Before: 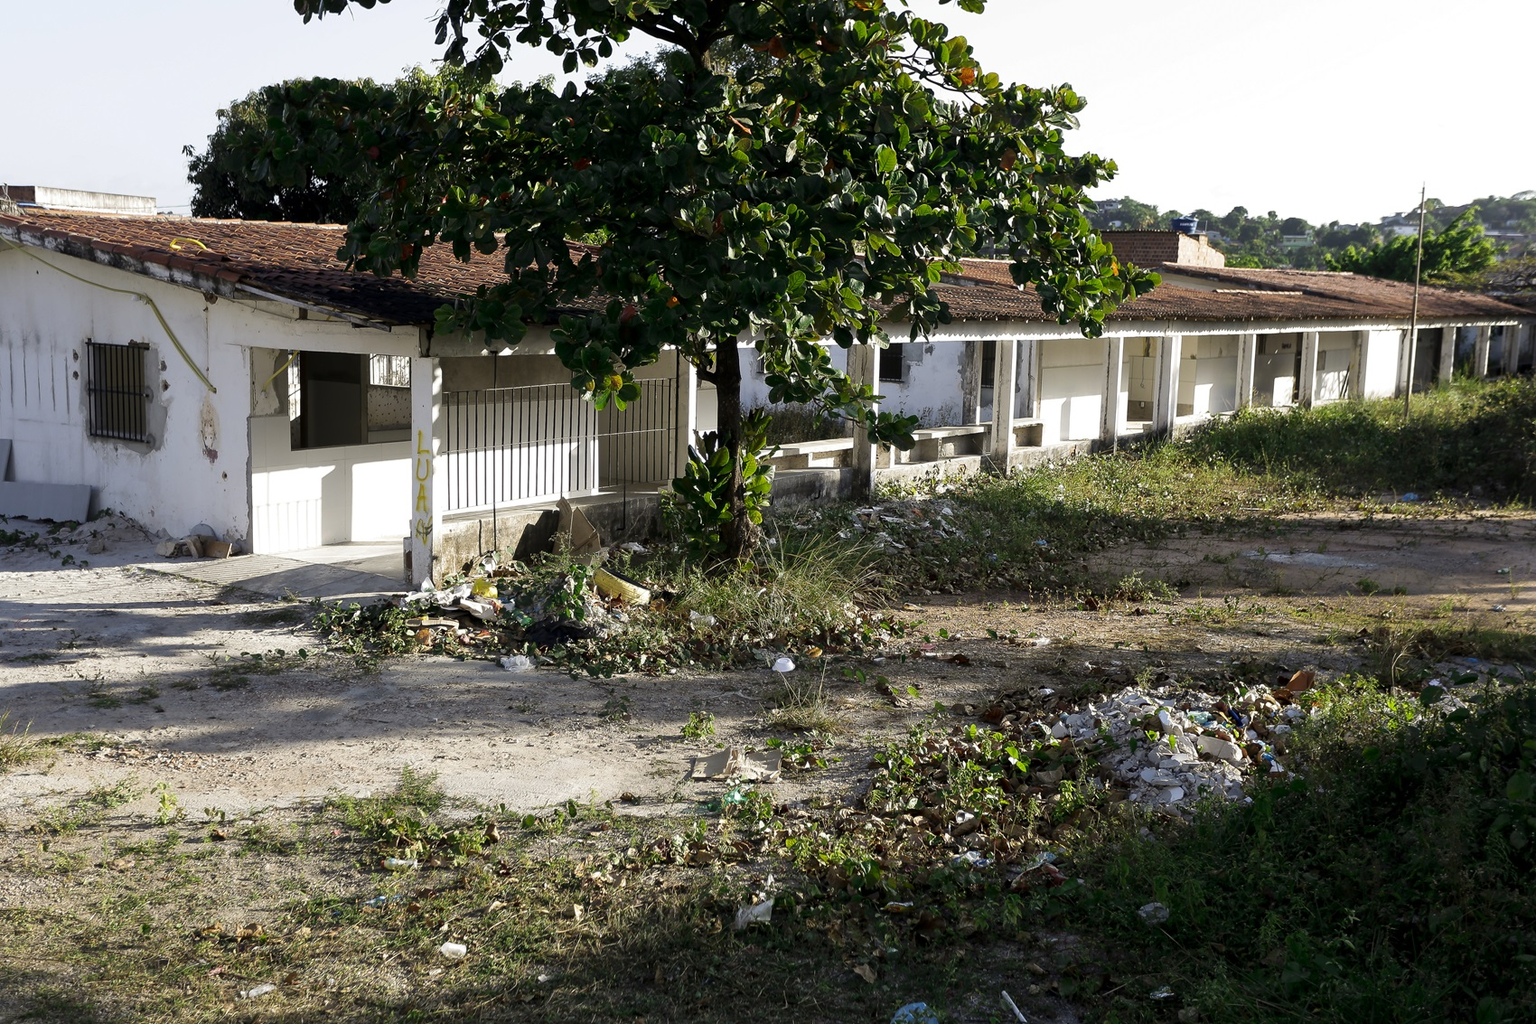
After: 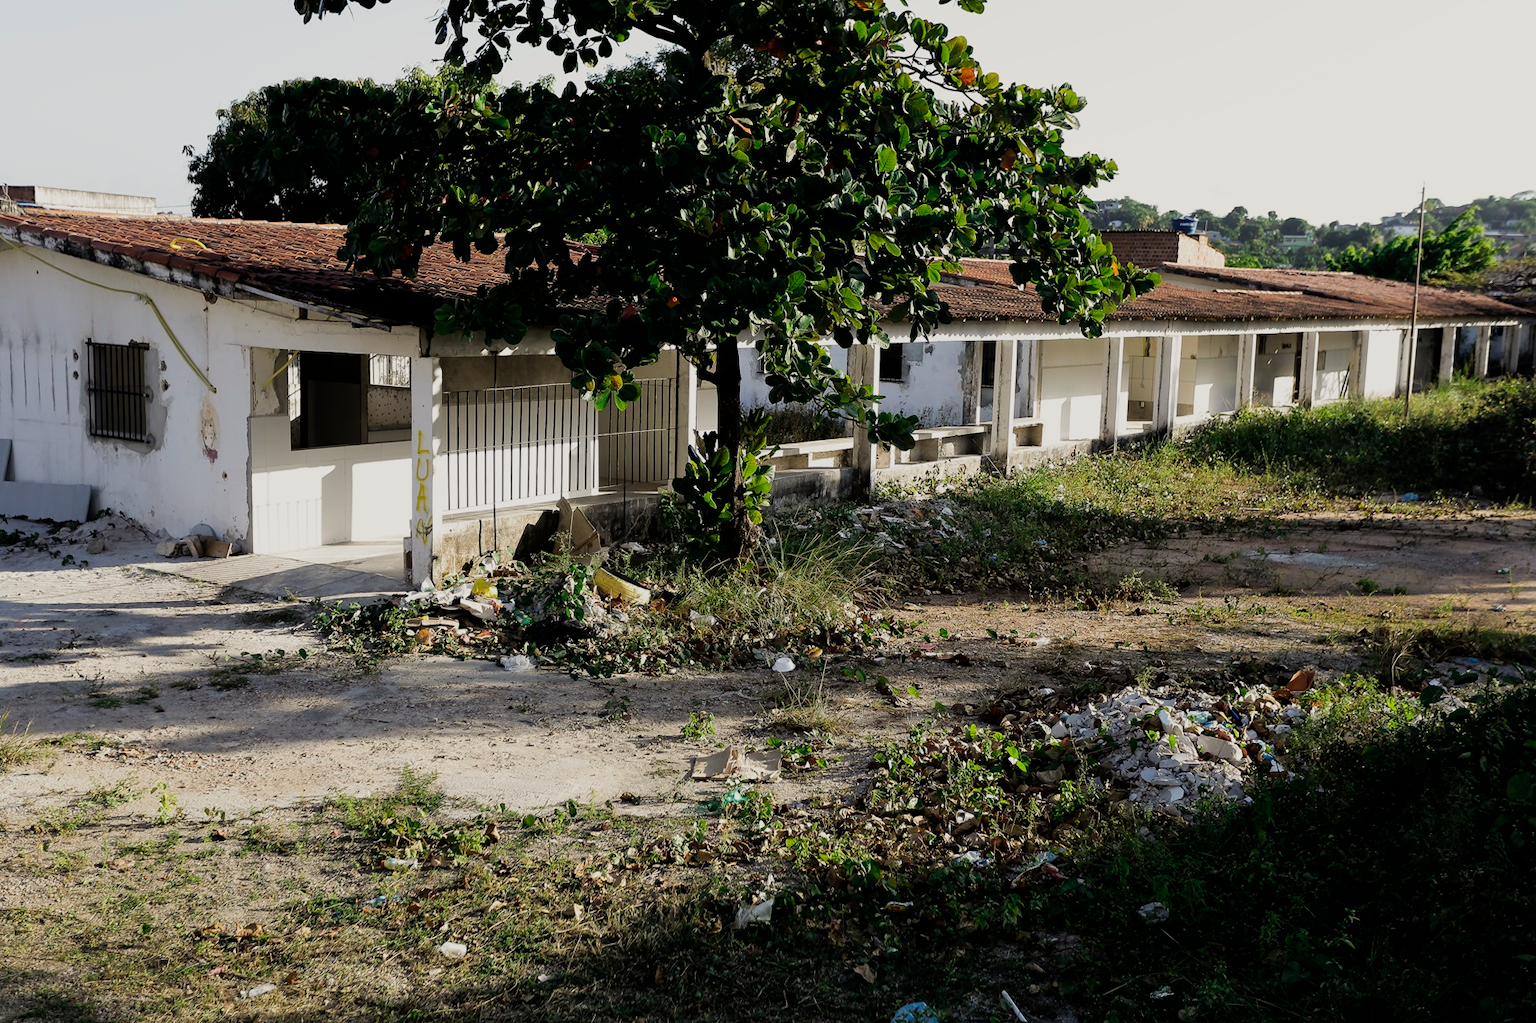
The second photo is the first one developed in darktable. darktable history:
color correction: highlights b* 2.97
filmic rgb: black relative exposure -8 EV, white relative exposure 3.79 EV, hardness 4.34
